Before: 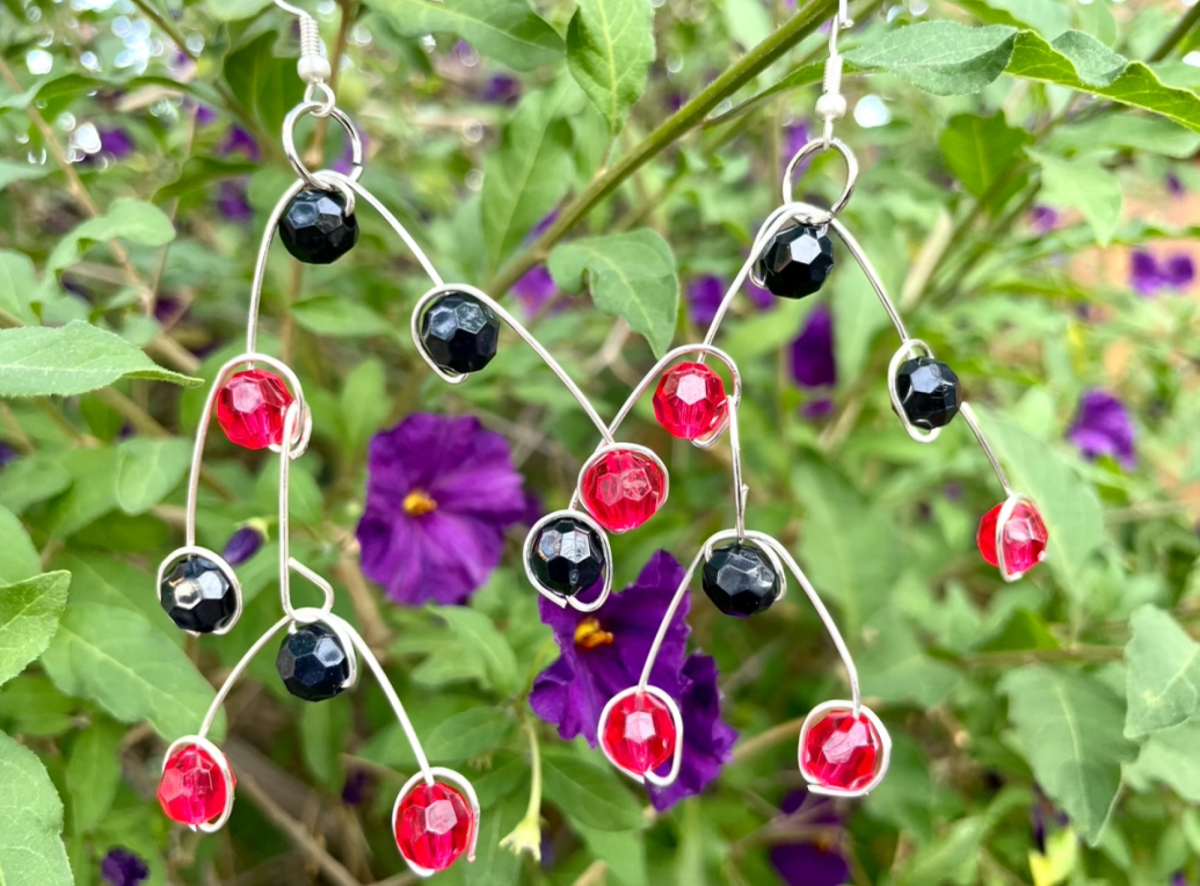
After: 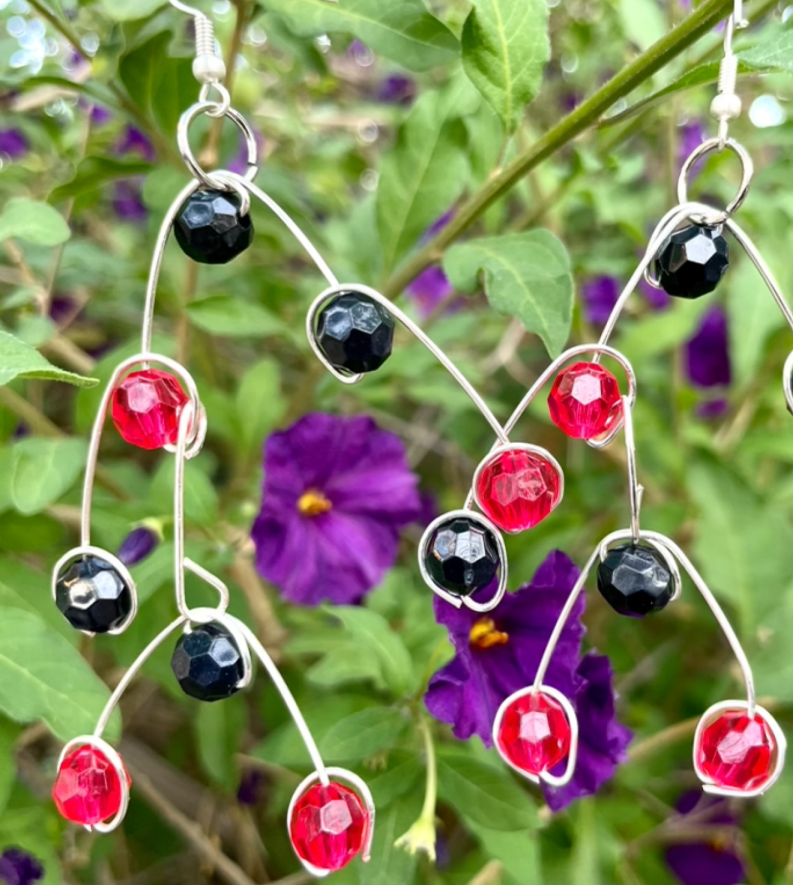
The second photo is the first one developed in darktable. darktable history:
crop and rotate: left 8.778%, right 25.083%
